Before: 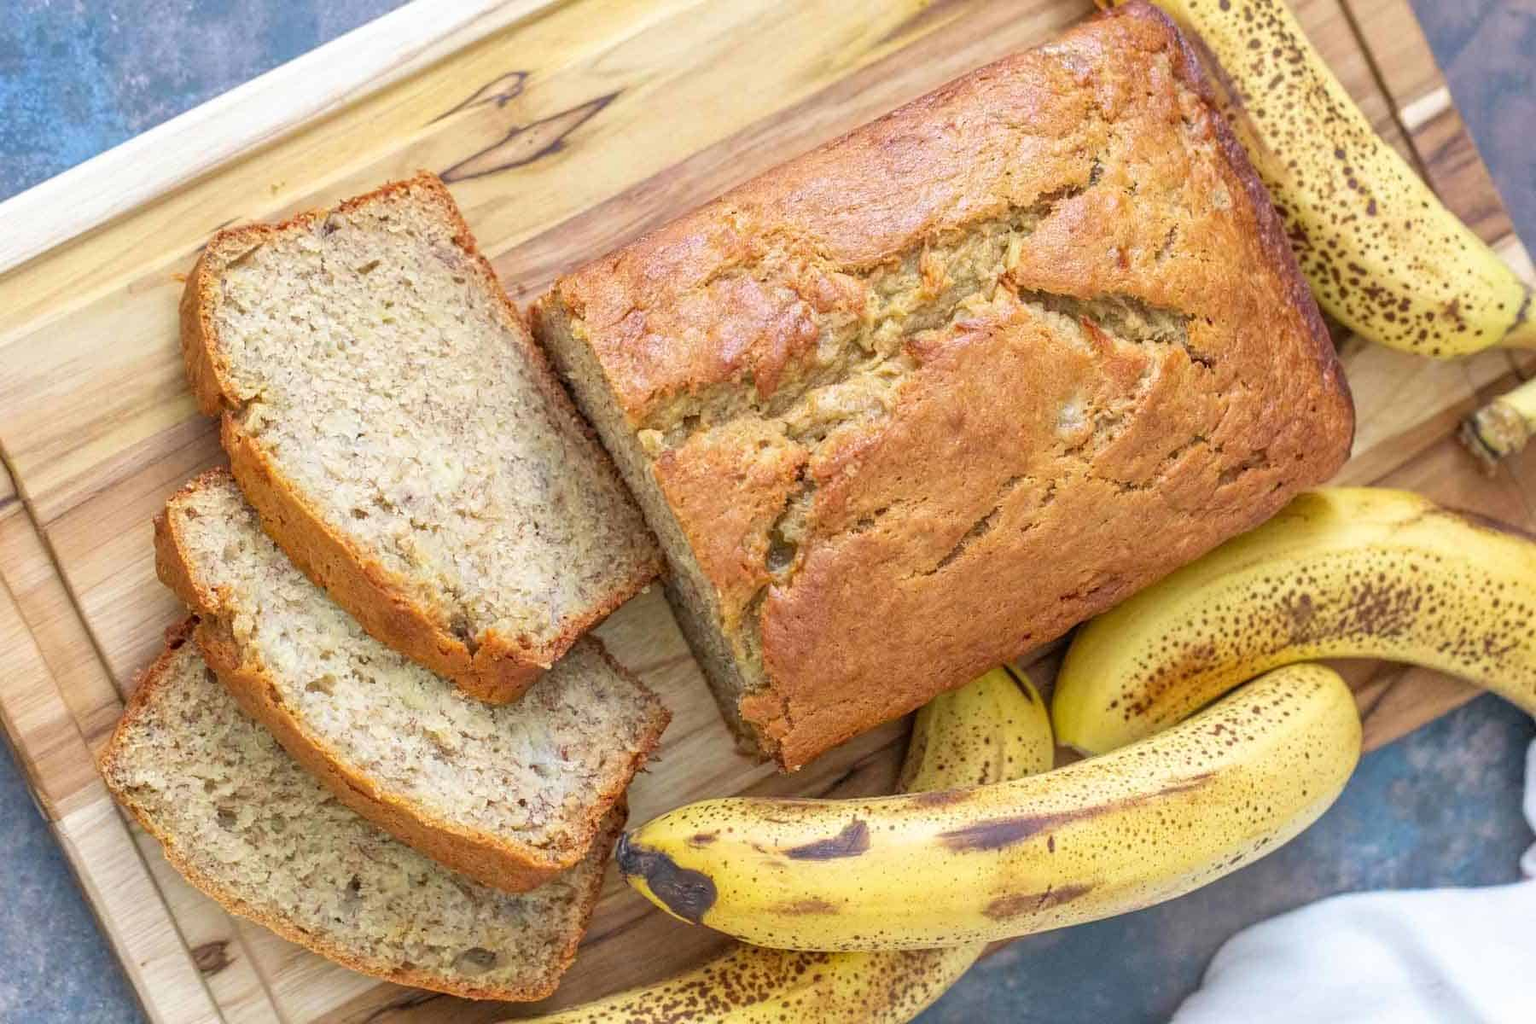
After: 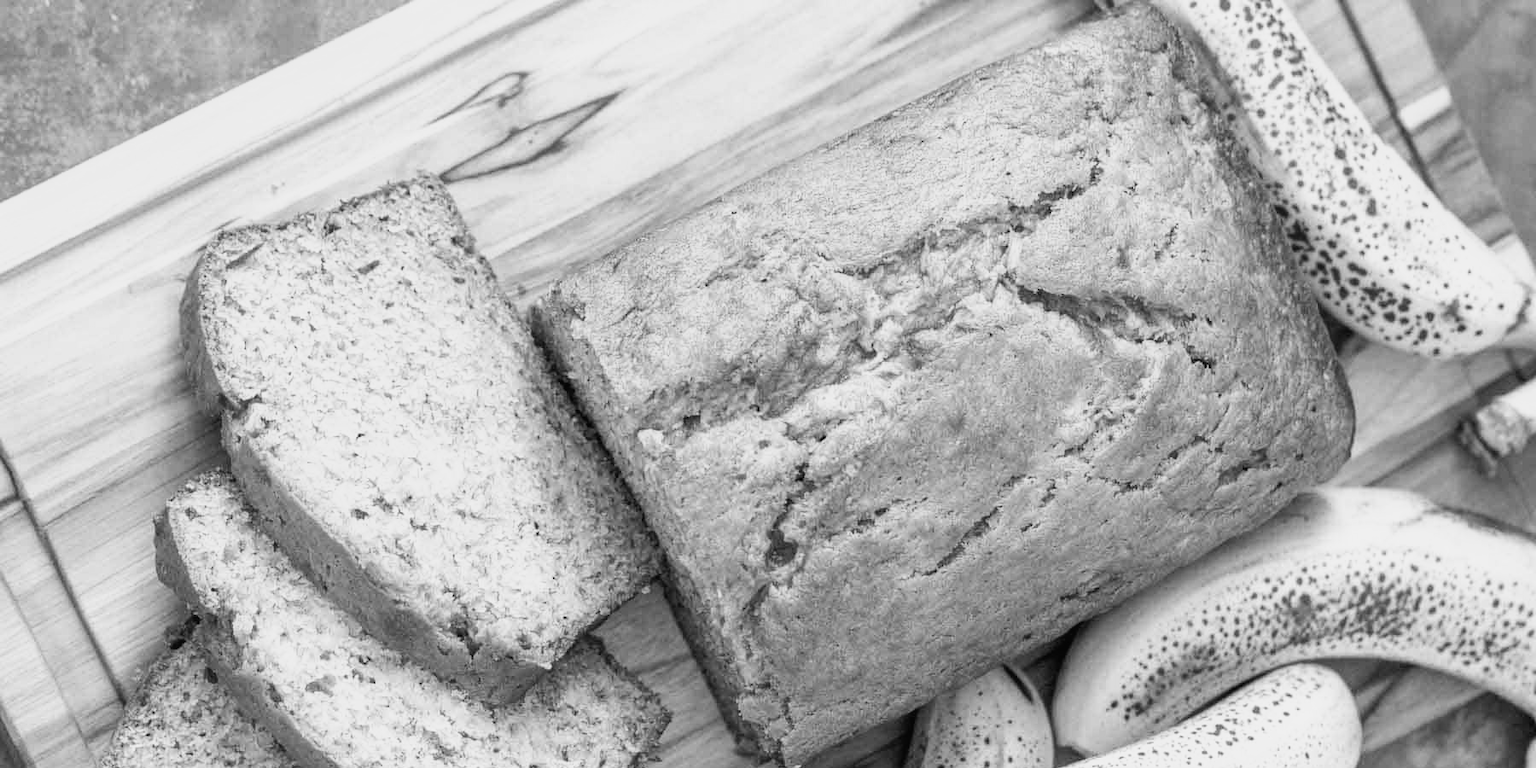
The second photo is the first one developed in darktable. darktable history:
tone curve: curves: ch0 [(0, 0) (0.003, 0.016) (0.011, 0.016) (0.025, 0.016) (0.044, 0.017) (0.069, 0.026) (0.1, 0.044) (0.136, 0.074) (0.177, 0.121) (0.224, 0.183) (0.277, 0.248) (0.335, 0.326) (0.399, 0.413) (0.468, 0.511) (0.543, 0.612) (0.623, 0.717) (0.709, 0.818) (0.801, 0.911) (0.898, 0.979) (1, 1)], preserve colors none
monochrome: a -92.57, b 58.91
crop: bottom 24.988%
